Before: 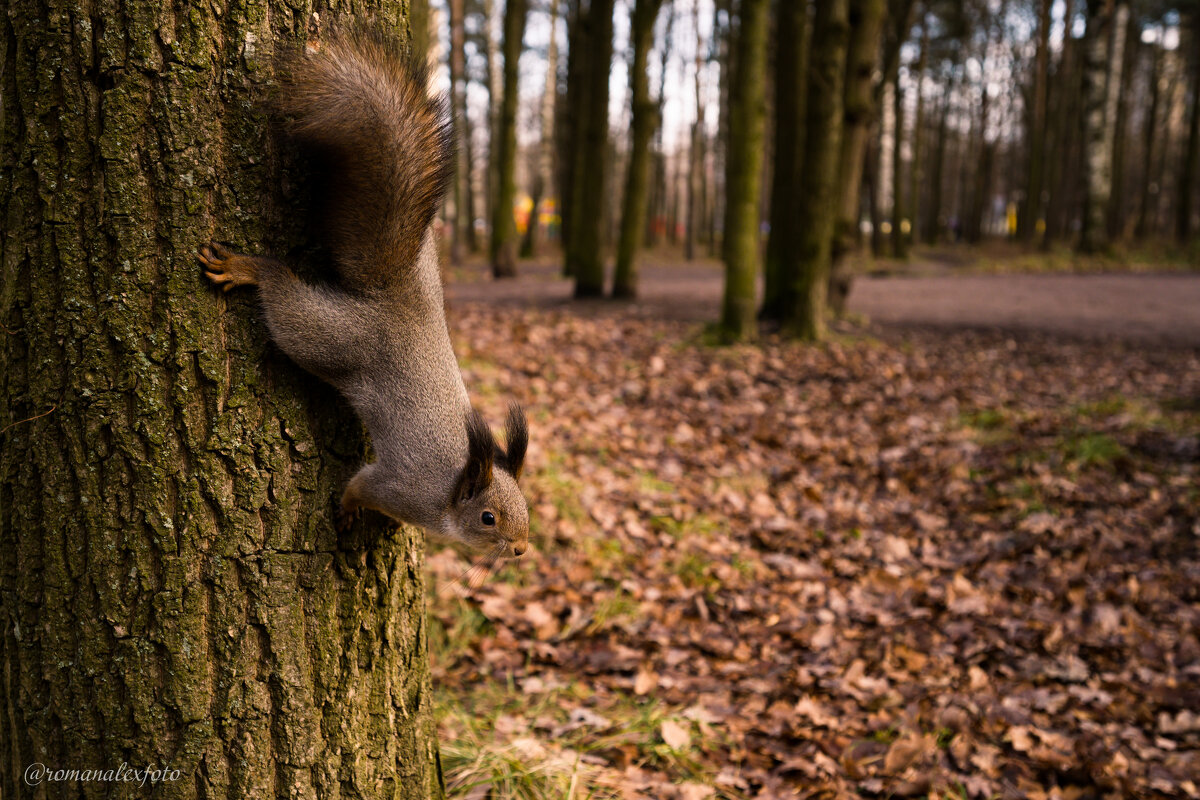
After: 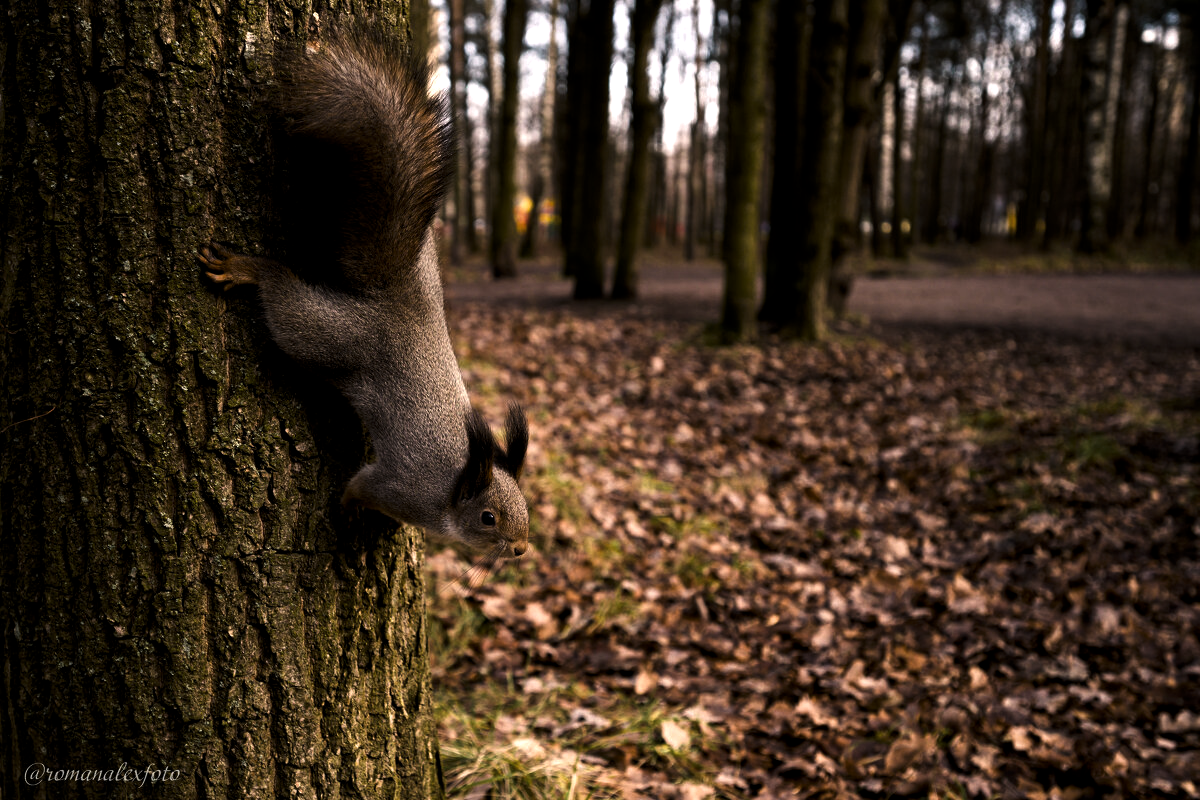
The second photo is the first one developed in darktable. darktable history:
levels: black 3.82%, levels [0, 0.618, 1]
exposure: black level correction 0.005, exposure 0.41 EV, compensate highlight preservation false
